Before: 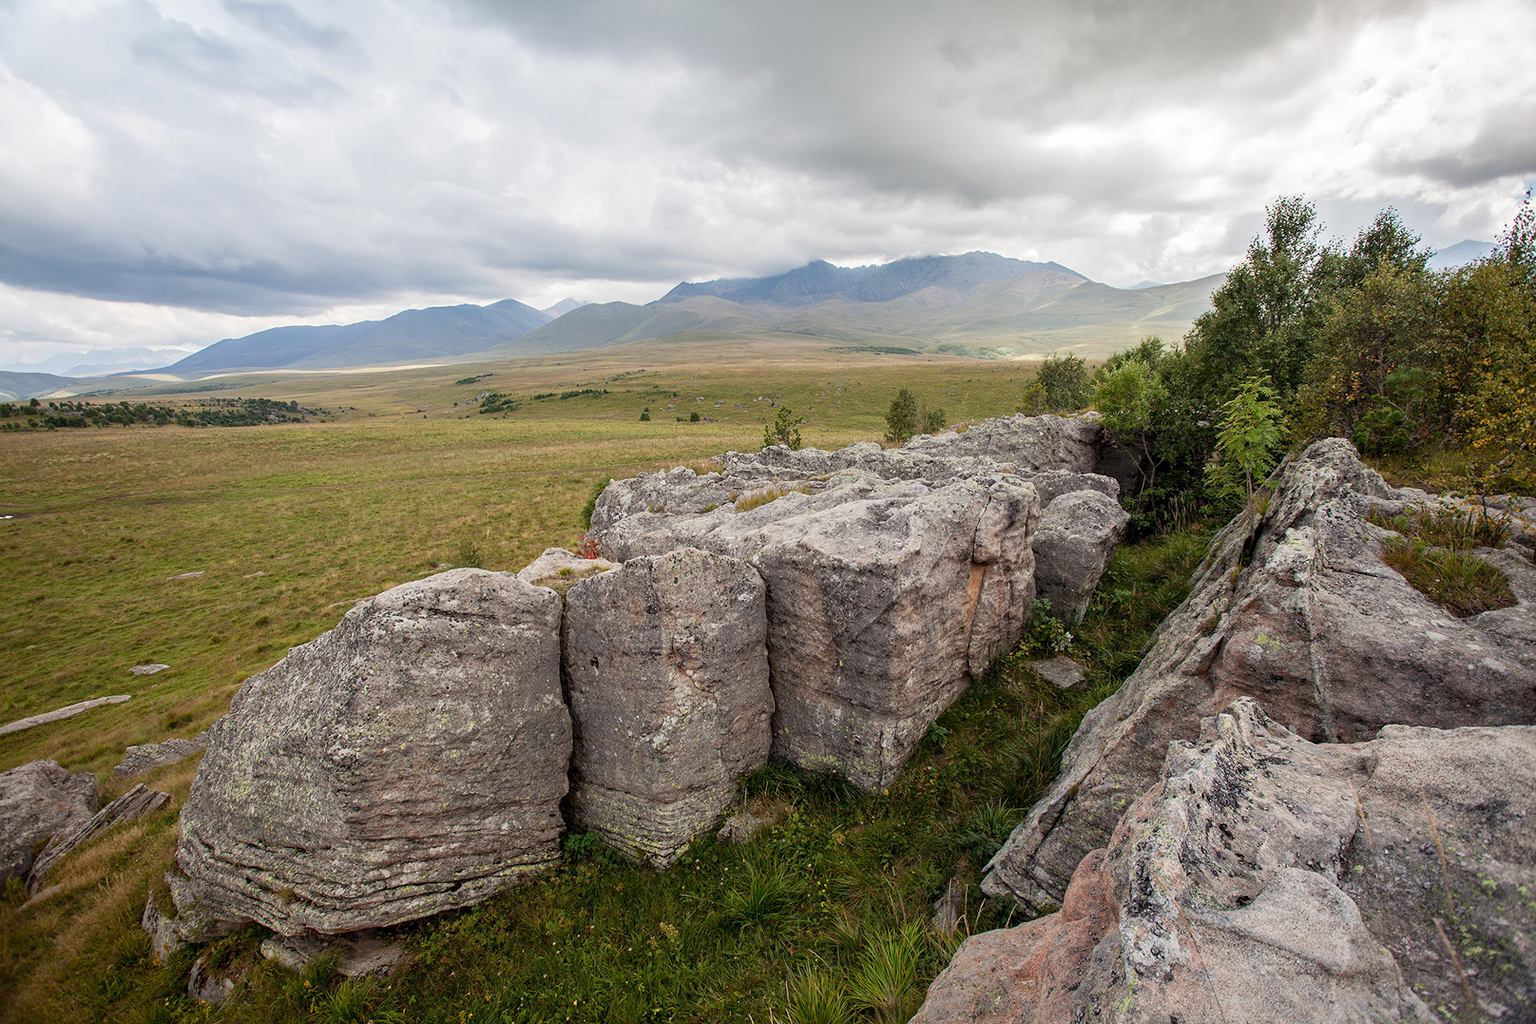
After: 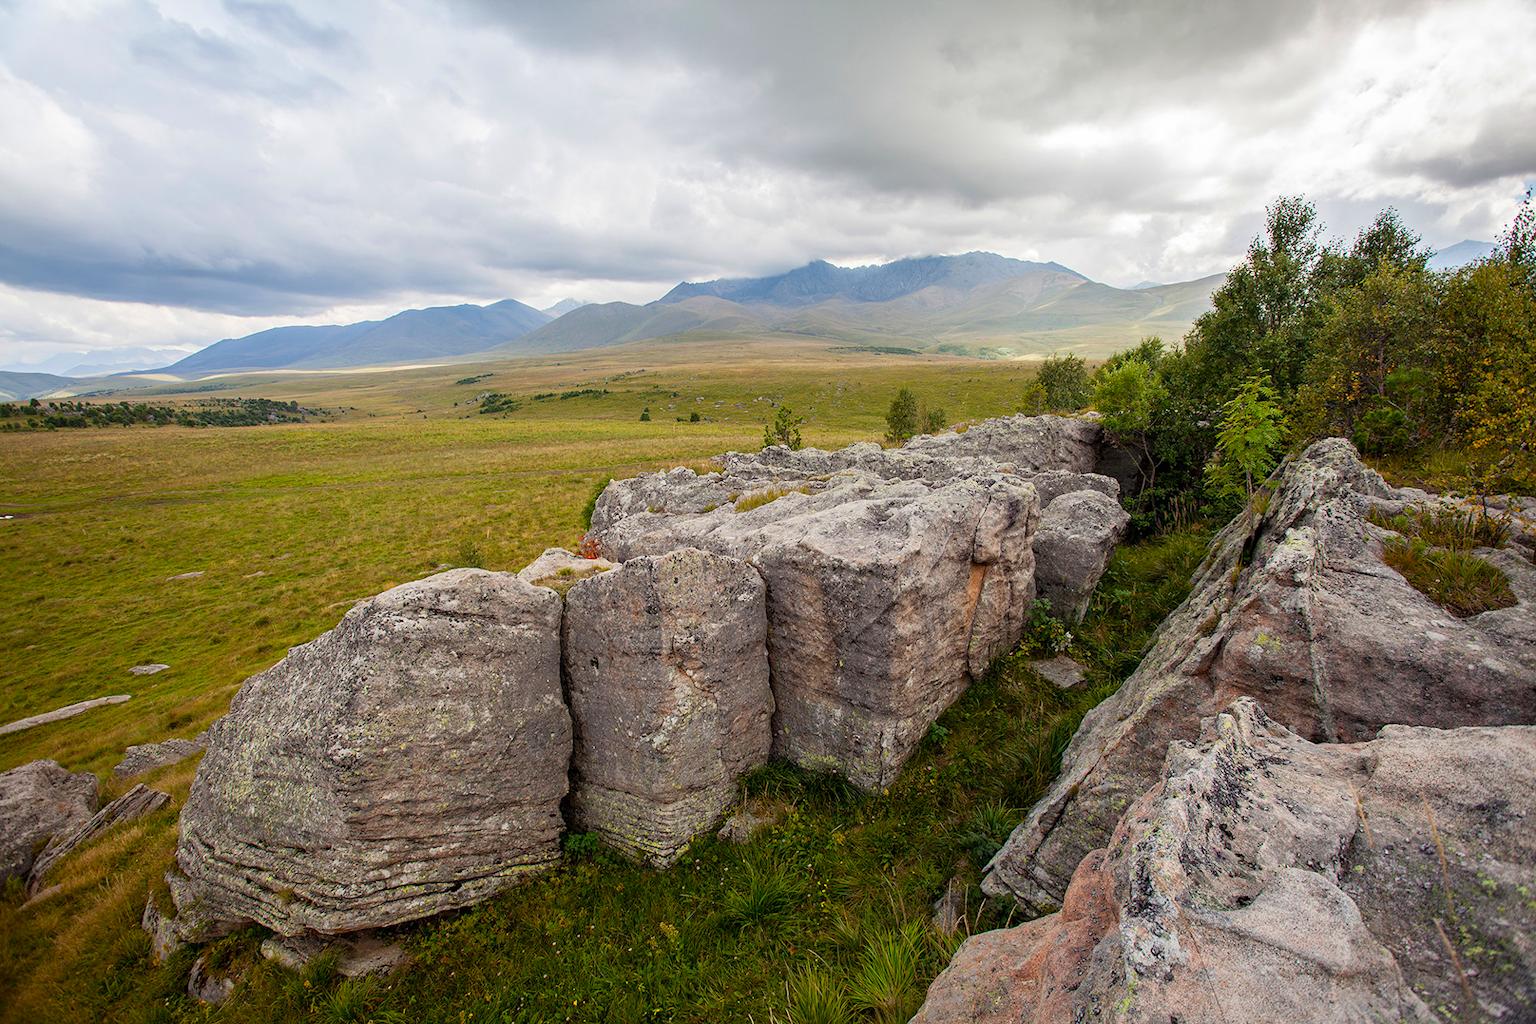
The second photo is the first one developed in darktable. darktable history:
color balance rgb: perceptual saturation grading › global saturation 31.06%, global vibrance 9.819%
